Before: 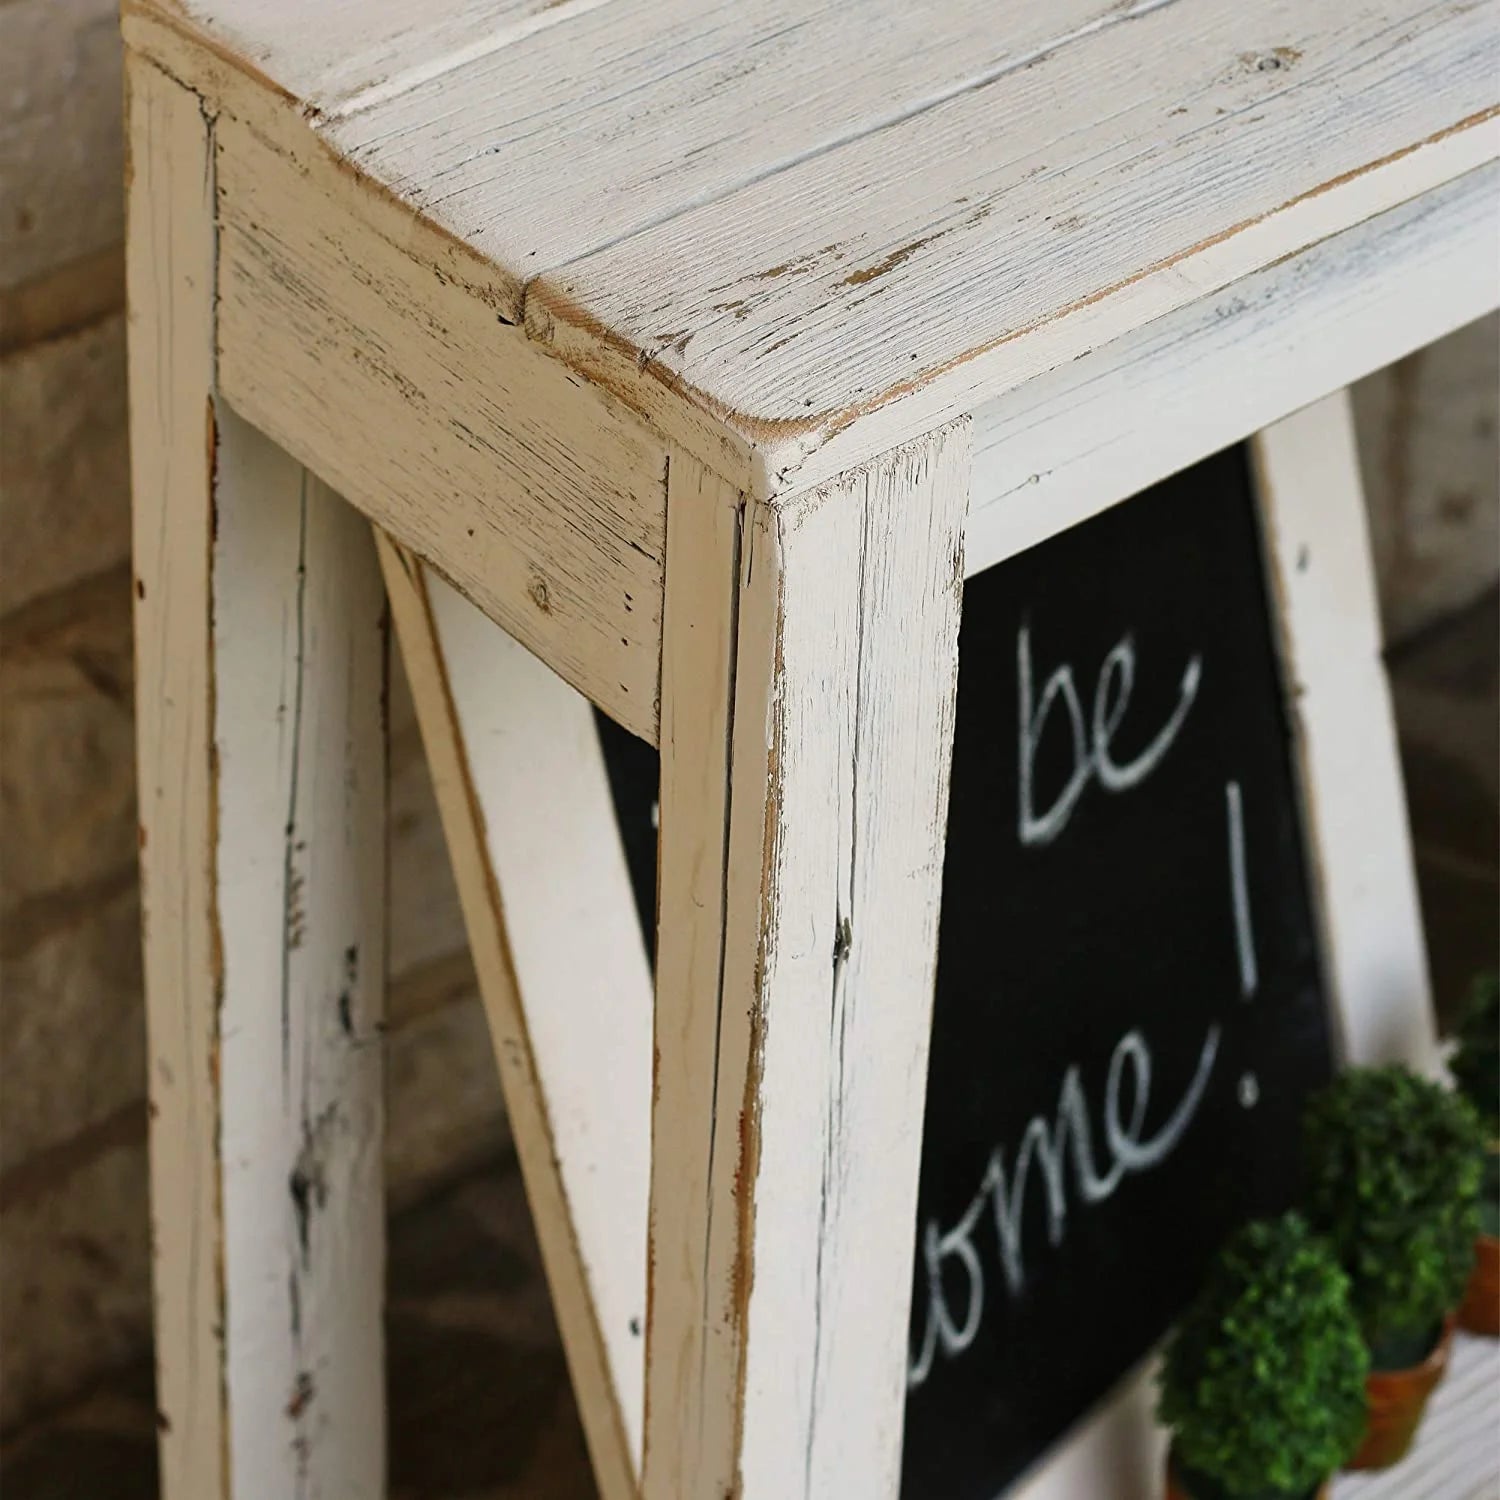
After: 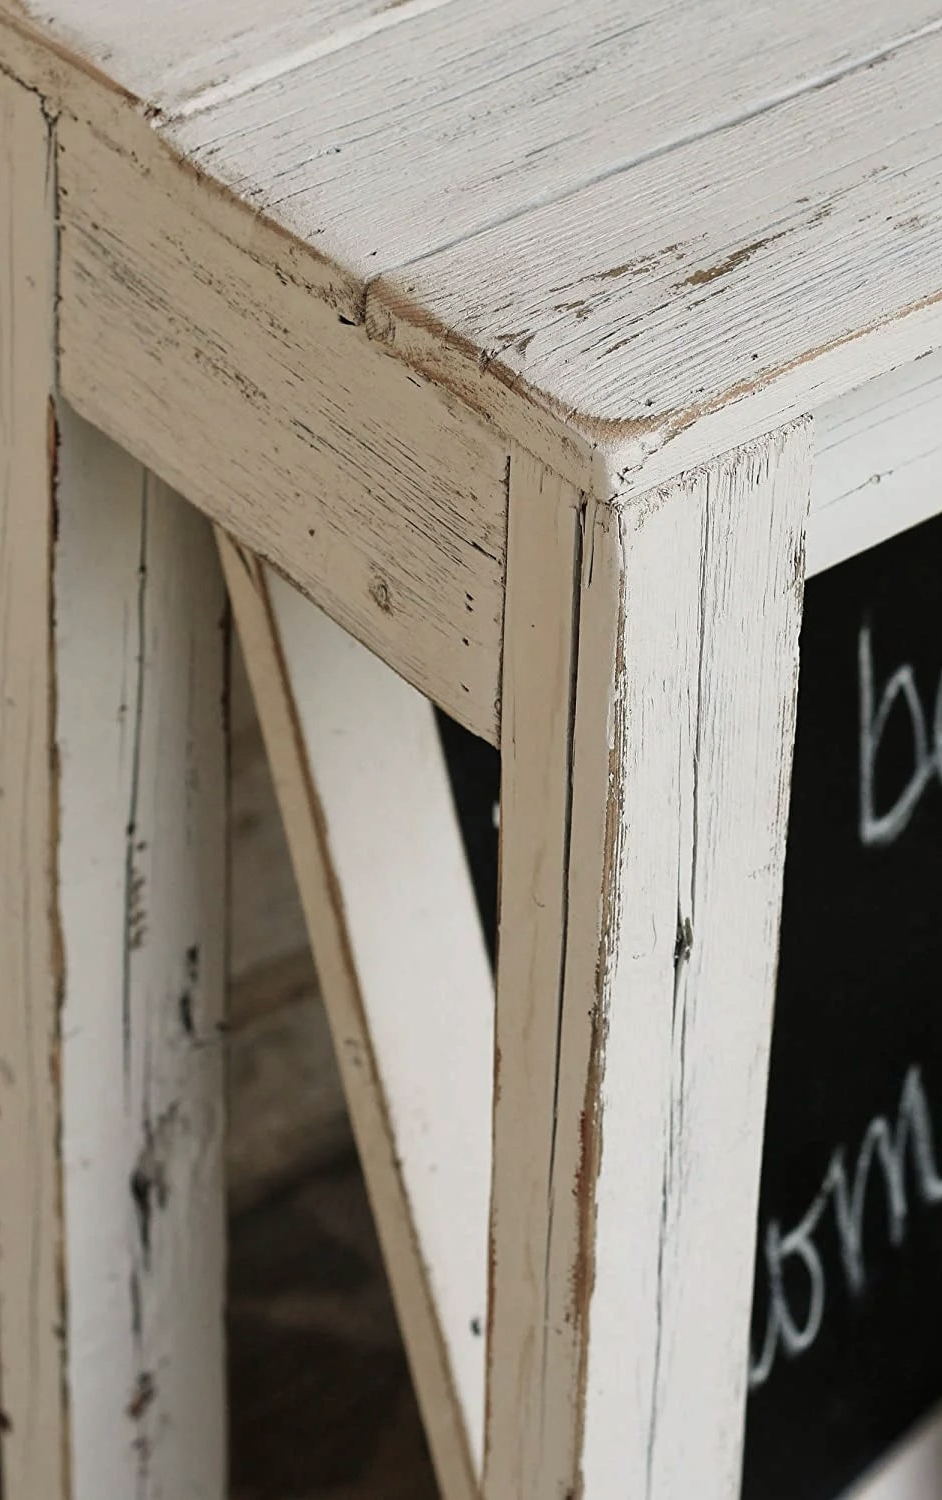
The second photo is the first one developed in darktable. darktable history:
color balance: input saturation 100.43%, contrast fulcrum 14.22%, output saturation 70.41%
crop: left 10.644%, right 26.528%
